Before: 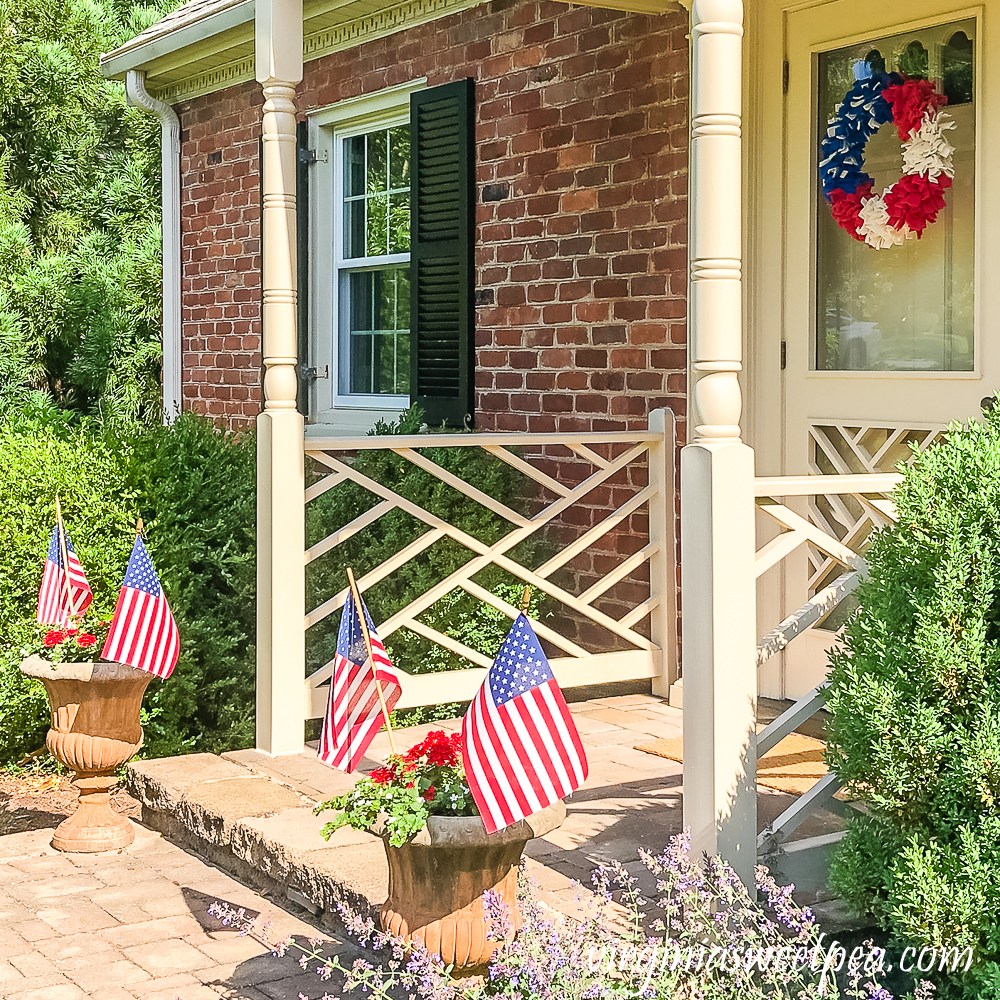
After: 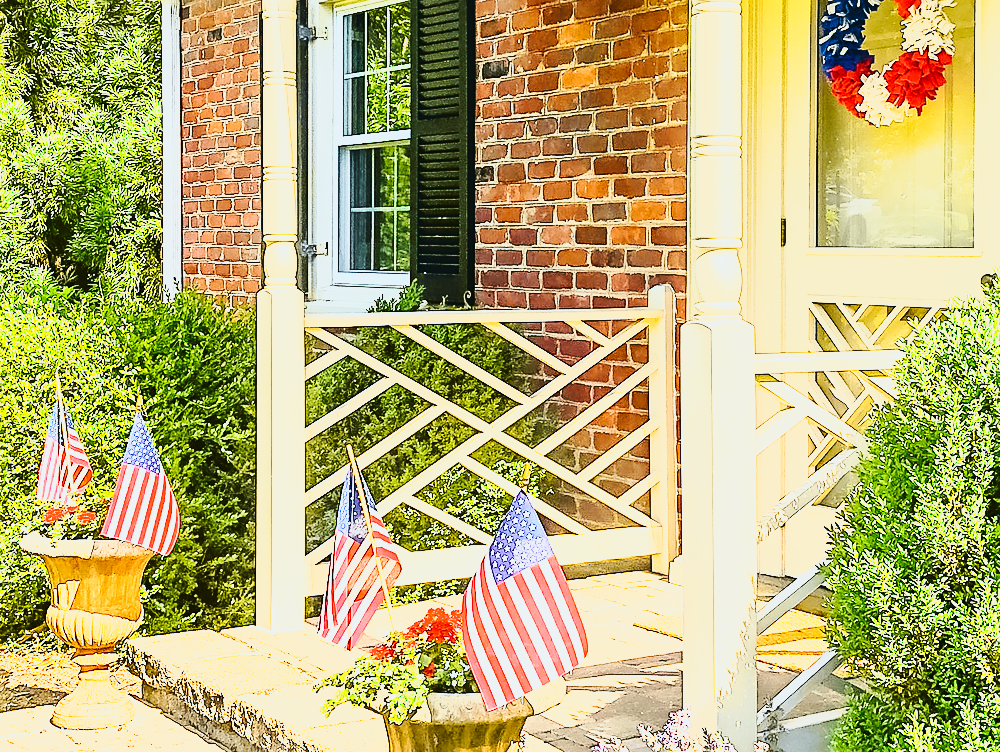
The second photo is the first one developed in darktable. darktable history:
sharpen: radius 1.606, amount 0.359, threshold 1.346
base curve: curves: ch0 [(0, 0) (0.028, 0.03) (0.121, 0.232) (0.46, 0.748) (0.859, 0.968) (1, 1)], preserve colors none
crop and rotate: top 12.324%, bottom 12.444%
tone curve: curves: ch0 [(0, 0.029) (0.087, 0.084) (0.227, 0.239) (0.46, 0.576) (0.657, 0.796) (0.861, 0.932) (0.997, 0.951)]; ch1 [(0, 0) (0.353, 0.344) (0.45, 0.46) (0.502, 0.494) (0.534, 0.523) (0.573, 0.576) (0.602, 0.631) (0.647, 0.669) (1, 1)]; ch2 [(0, 0) (0.333, 0.346) (0.385, 0.395) (0.44, 0.466) (0.5, 0.493) (0.521, 0.56) (0.553, 0.579) (0.573, 0.599) (0.667, 0.777) (1, 1)], color space Lab, independent channels, preserve colors none
